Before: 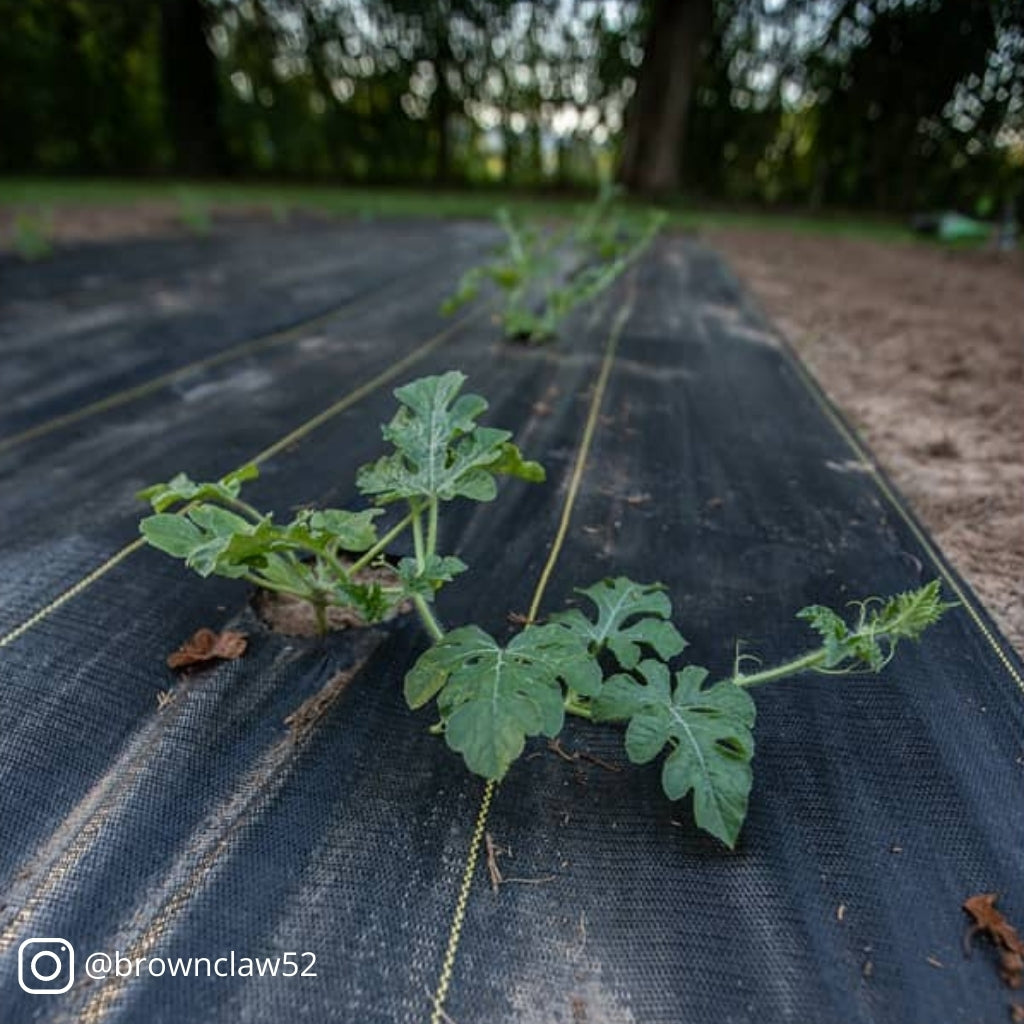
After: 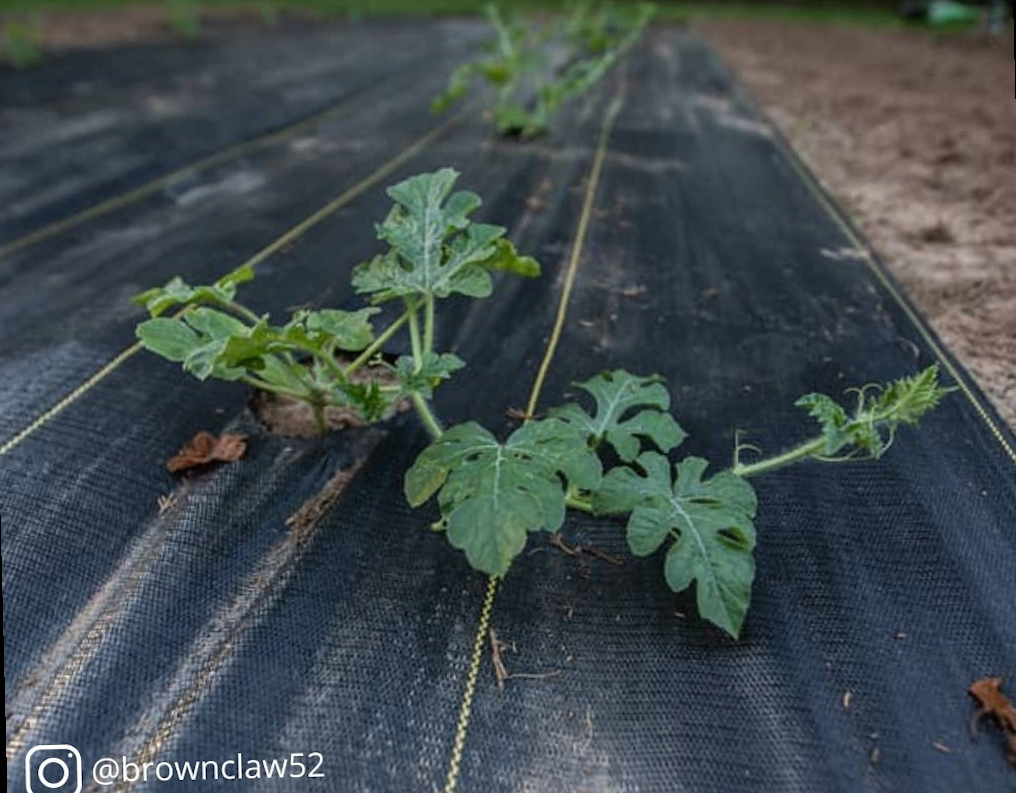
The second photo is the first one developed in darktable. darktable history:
crop and rotate: top 18.507%
rotate and perspective: rotation -1.42°, crop left 0.016, crop right 0.984, crop top 0.035, crop bottom 0.965
